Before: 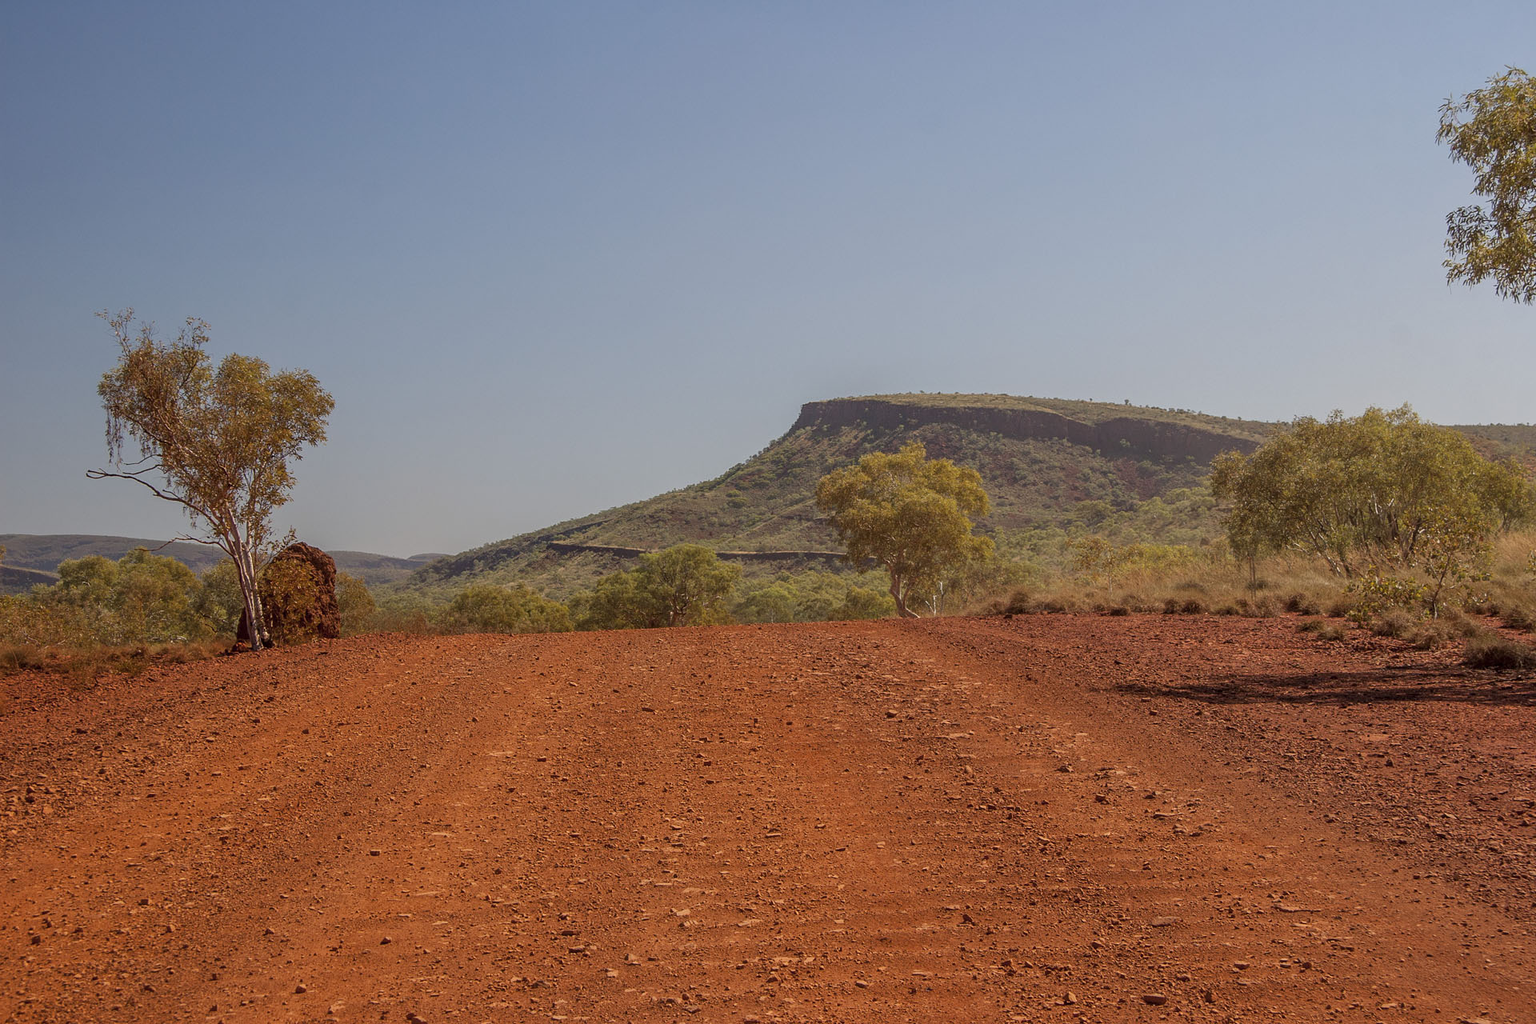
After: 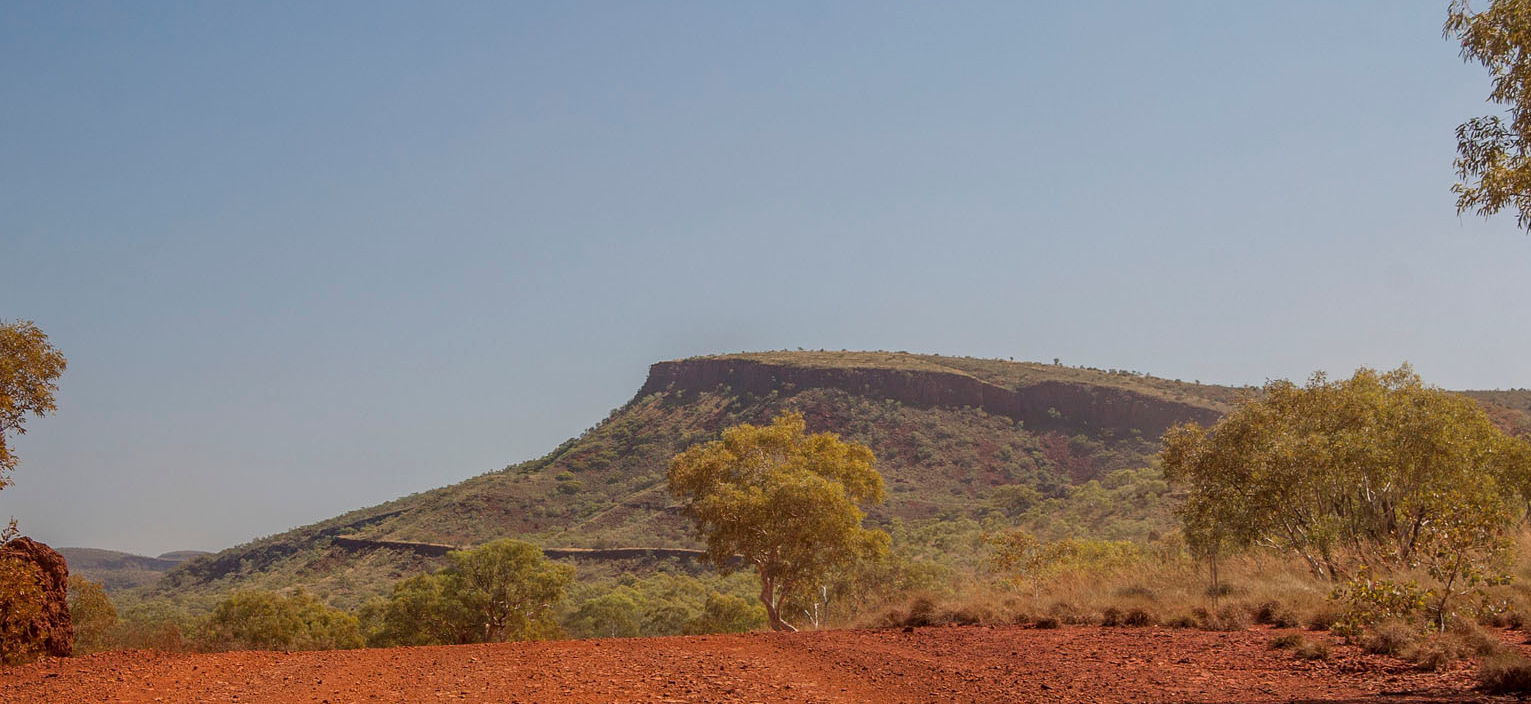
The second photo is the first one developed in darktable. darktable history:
crop: left 18.371%, top 11.074%, right 1.866%, bottom 33.383%
